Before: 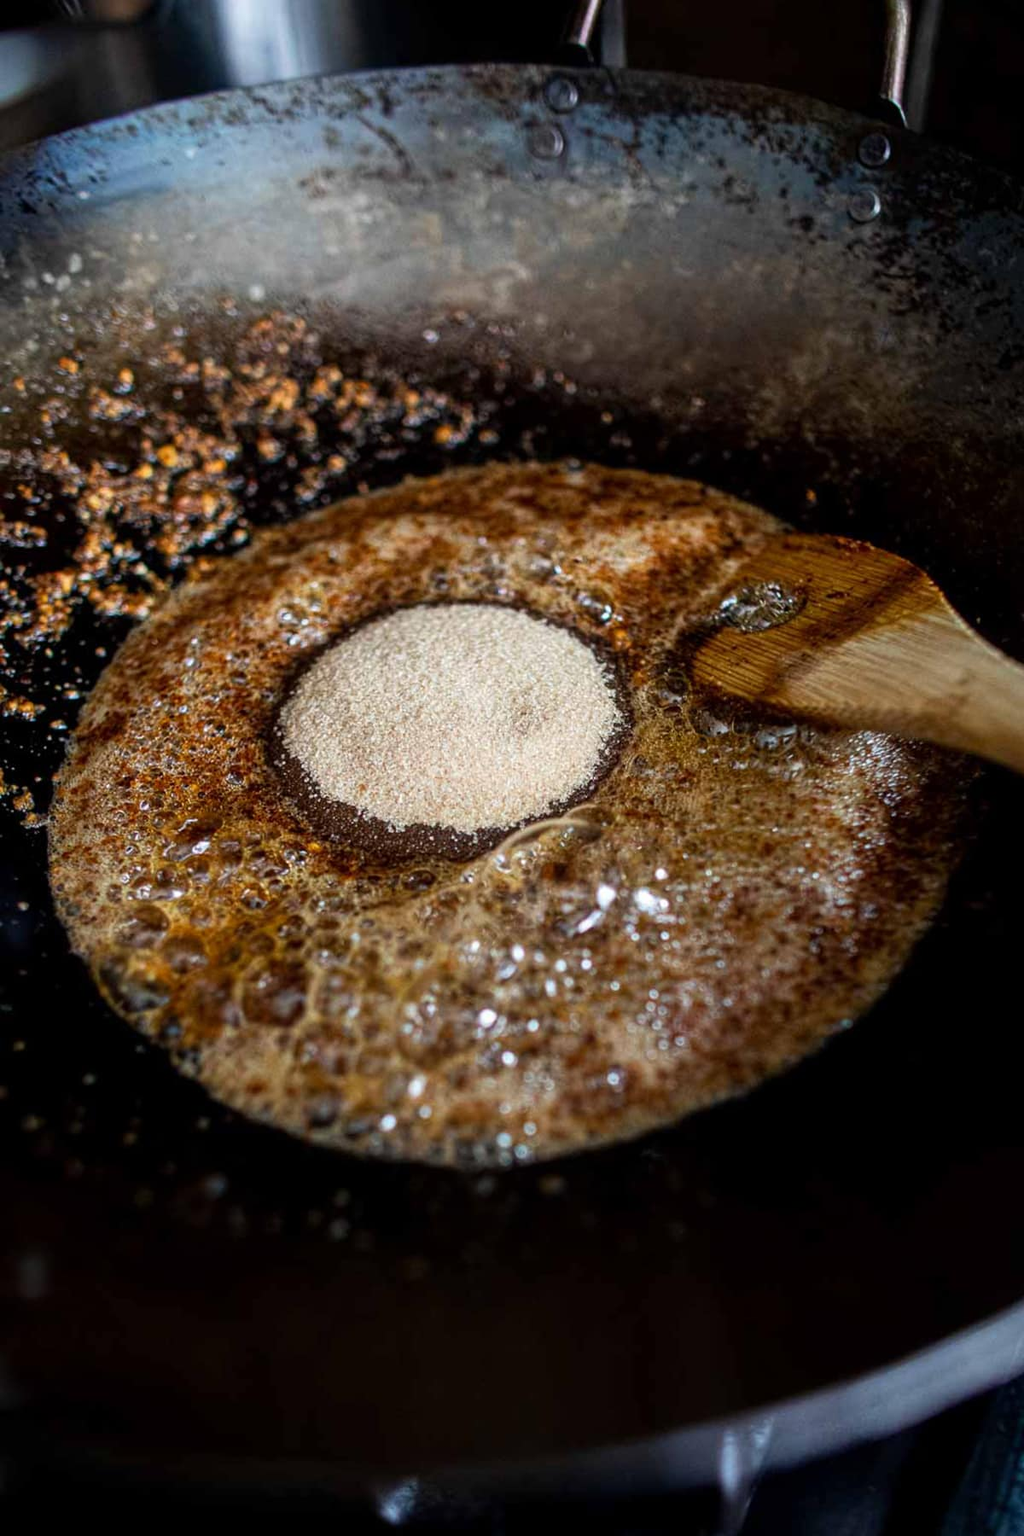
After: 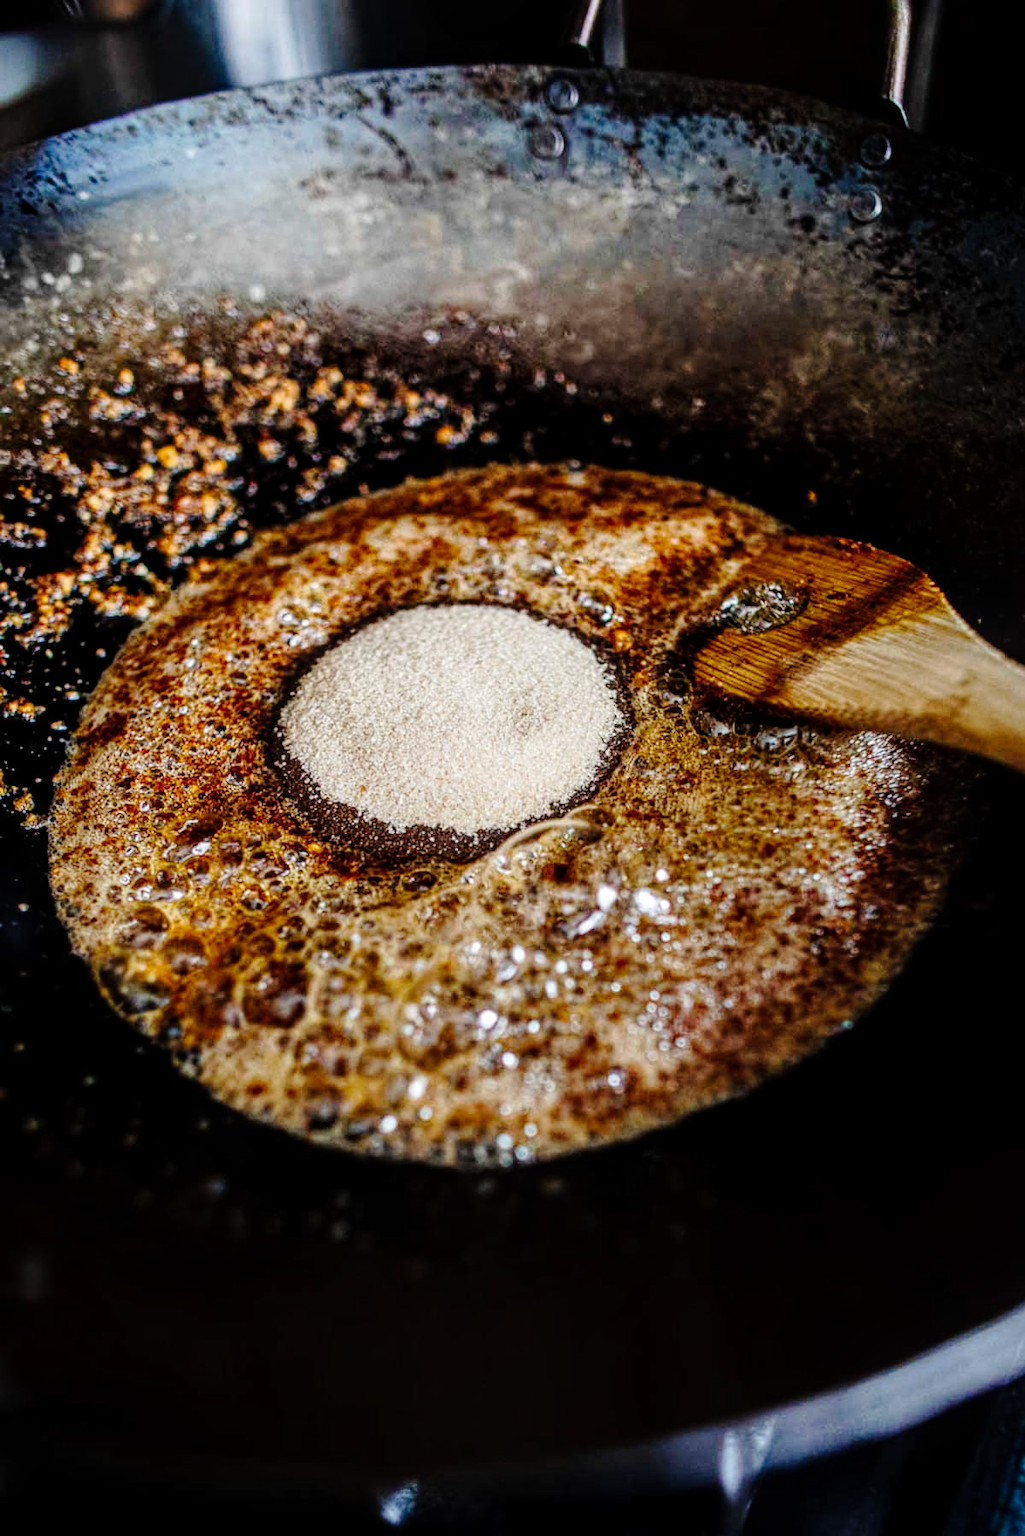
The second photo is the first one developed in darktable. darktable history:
crop: bottom 0.059%
local contrast: on, module defaults
contrast brightness saturation: saturation -0.052
tone curve: curves: ch0 [(0, 0) (0.003, 0.002) (0.011, 0.007) (0.025, 0.014) (0.044, 0.023) (0.069, 0.033) (0.1, 0.052) (0.136, 0.081) (0.177, 0.134) (0.224, 0.205) (0.277, 0.296) (0.335, 0.401) (0.399, 0.501) (0.468, 0.589) (0.543, 0.658) (0.623, 0.738) (0.709, 0.804) (0.801, 0.871) (0.898, 0.93) (1, 1)], preserve colors none
